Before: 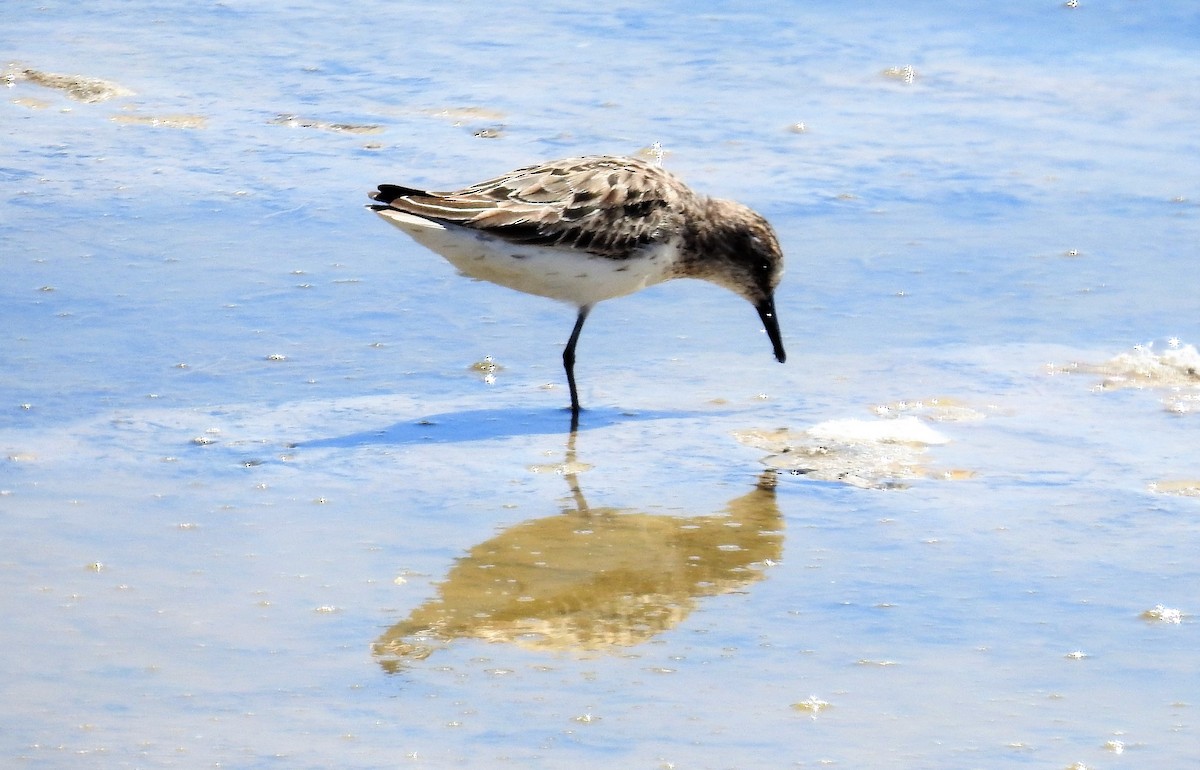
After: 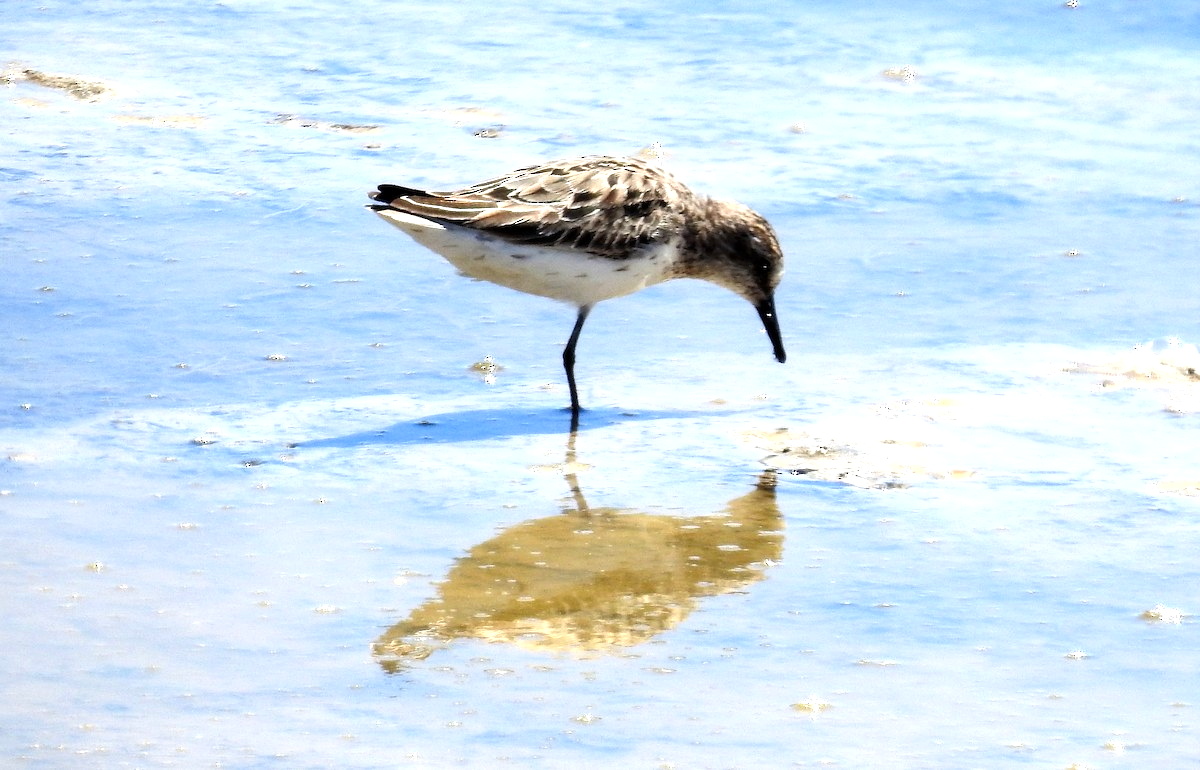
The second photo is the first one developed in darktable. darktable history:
shadows and highlights: shadows 37.8, highlights -27.51, soften with gaussian
exposure: black level correction 0.001, exposure 0.498 EV, compensate highlight preservation false
